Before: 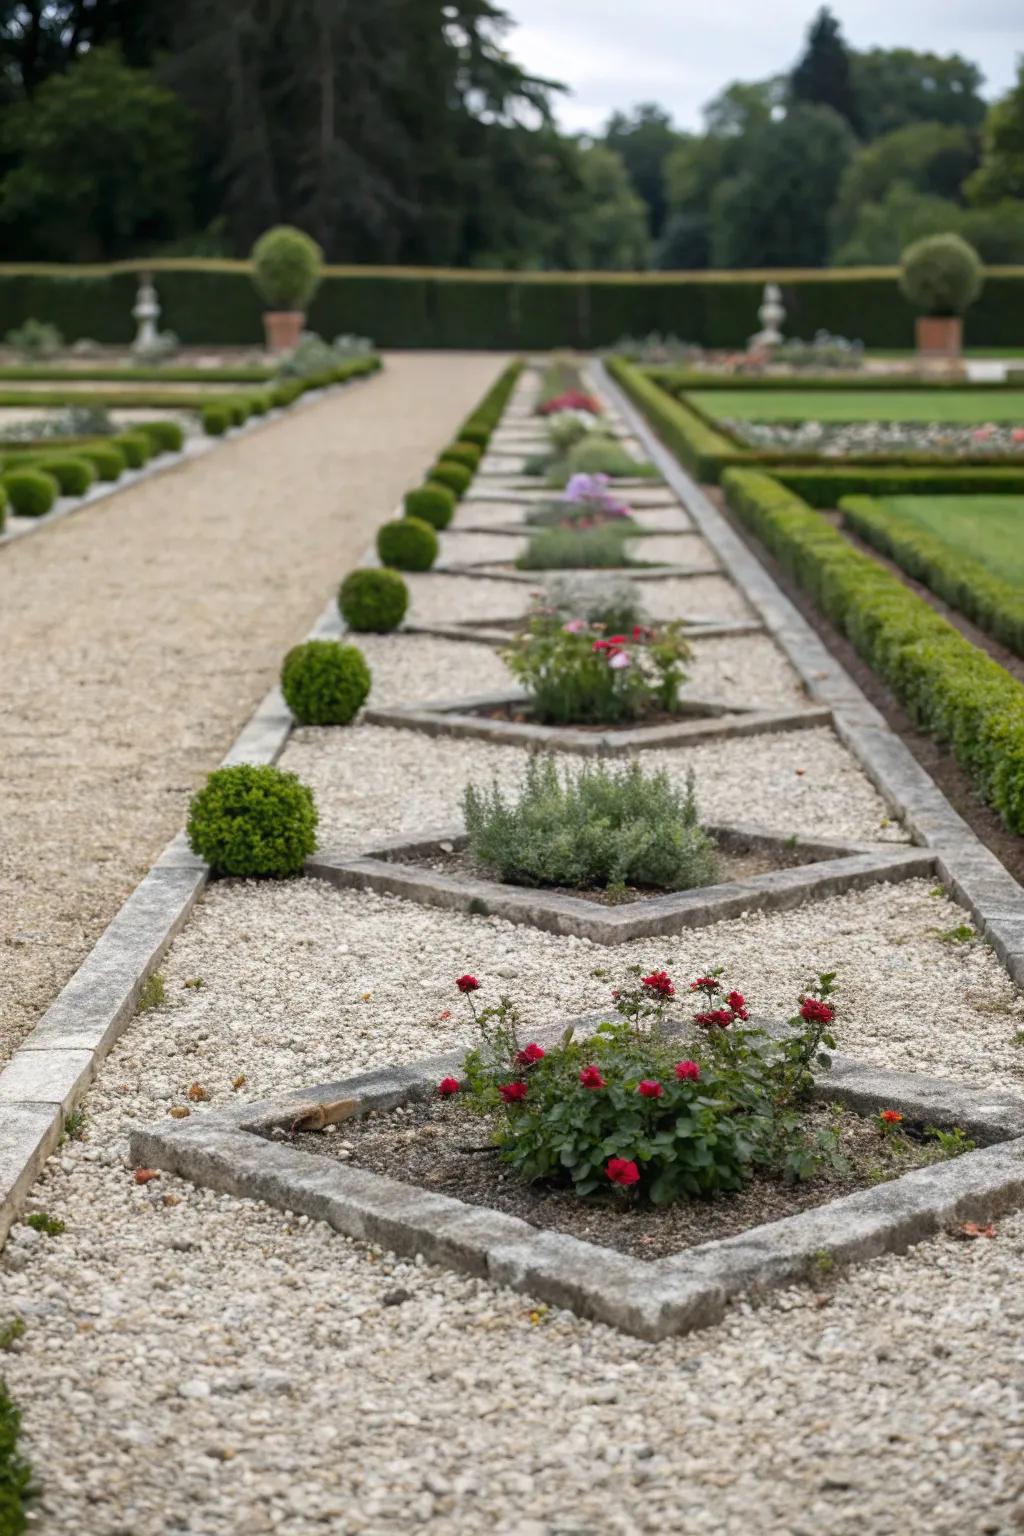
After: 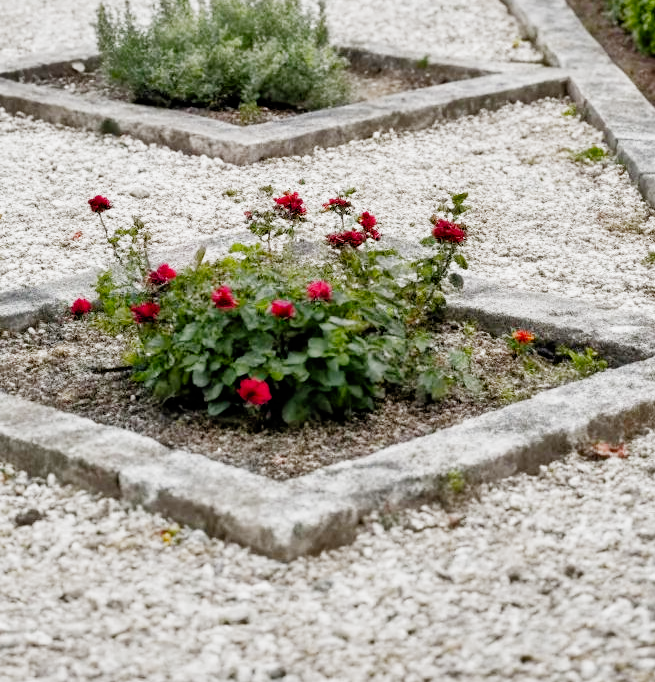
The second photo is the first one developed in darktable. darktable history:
shadows and highlights: highlights color adjustment 41.99%, soften with gaussian
crop and rotate: left 35.973%, top 50.804%, bottom 4.779%
exposure: black level correction 0, exposure 1 EV, compensate exposure bias true, compensate highlight preservation false
filmic rgb: black relative exposure -5.14 EV, white relative exposure 3.96 EV, hardness 2.88, contrast 1.099, preserve chrominance no, color science v4 (2020)
